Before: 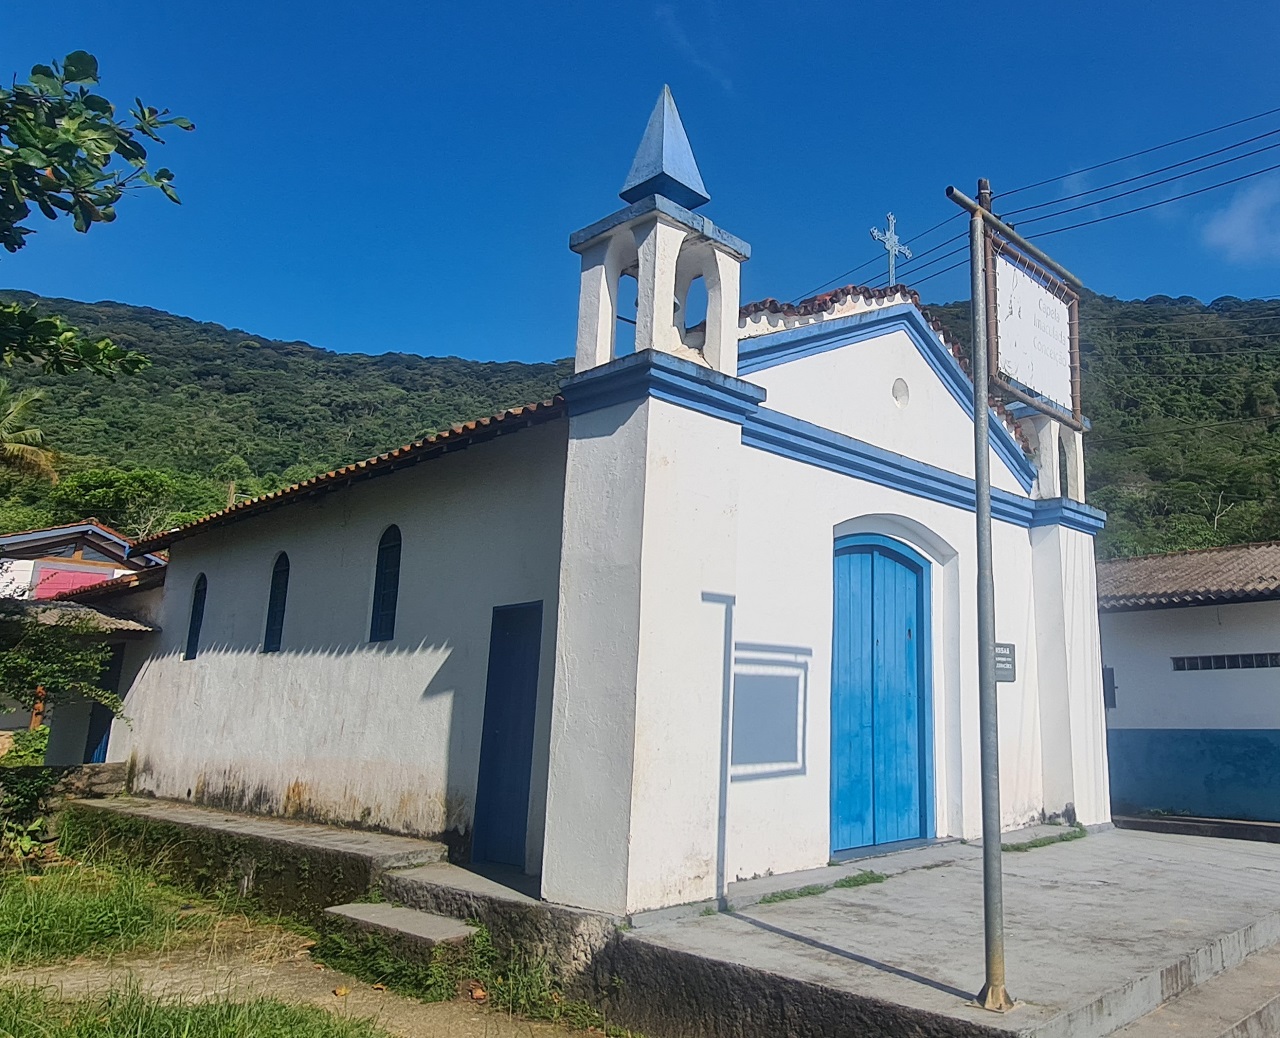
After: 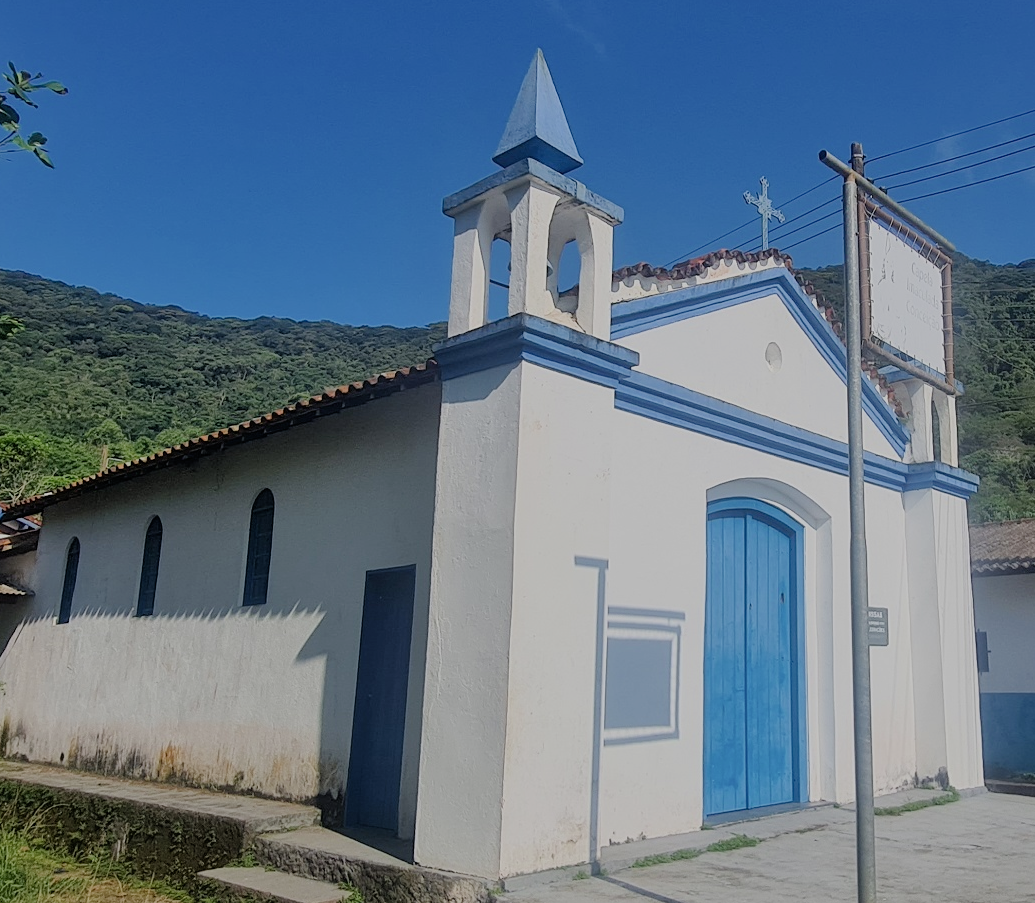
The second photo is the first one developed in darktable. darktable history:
filmic rgb: black relative exposure -6.59 EV, white relative exposure 4.71 EV, hardness 3.13, contrast 0.805
crop: left 9.929%, top 3.475%, right 9.188%, bottom 9.529%
